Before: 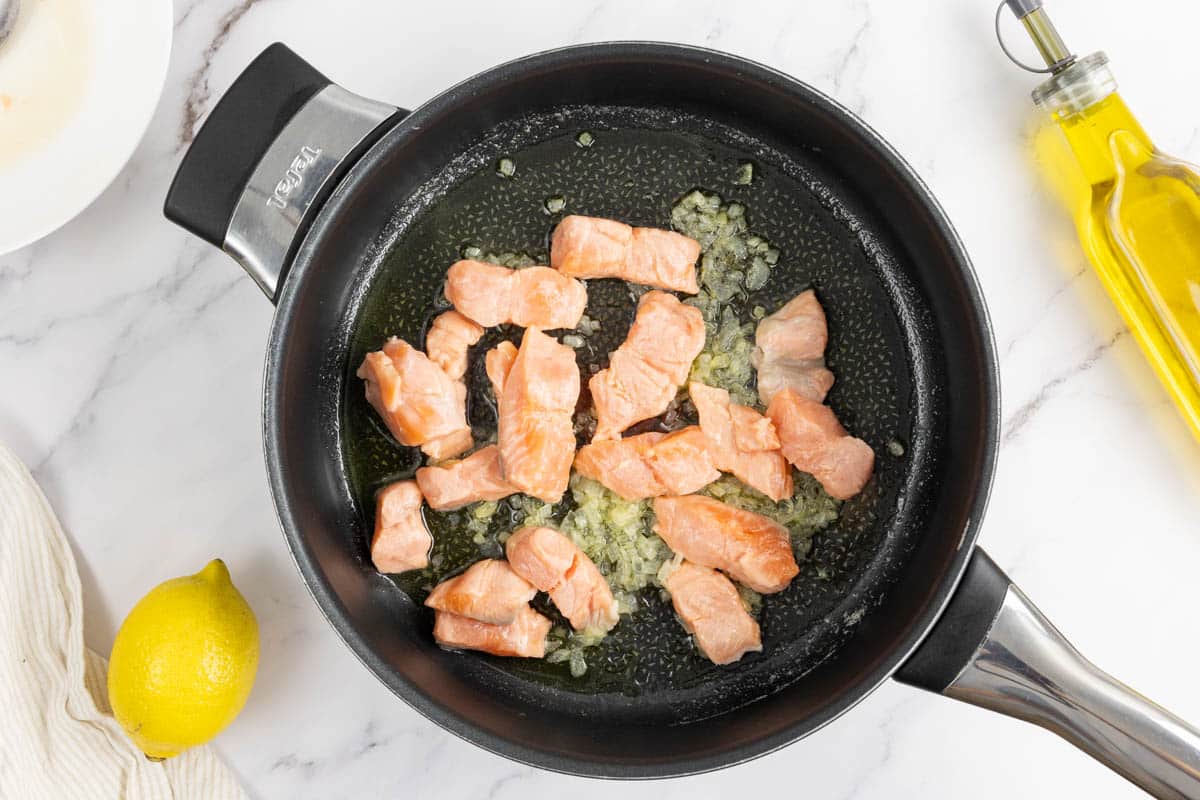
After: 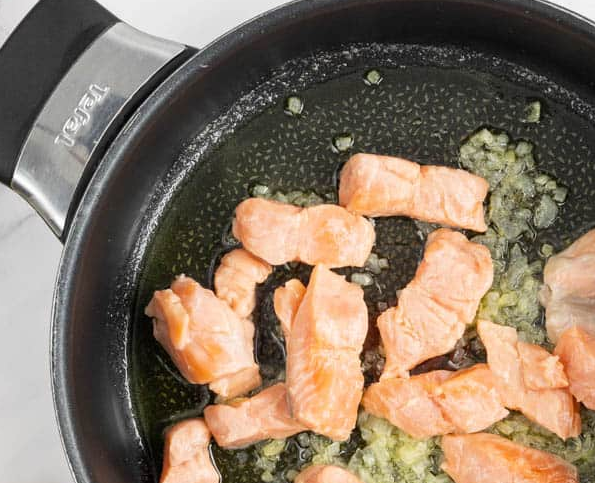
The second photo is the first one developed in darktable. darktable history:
crop: left 17.732%, top 7.812%, right 32.631%, bottom 31.749%
